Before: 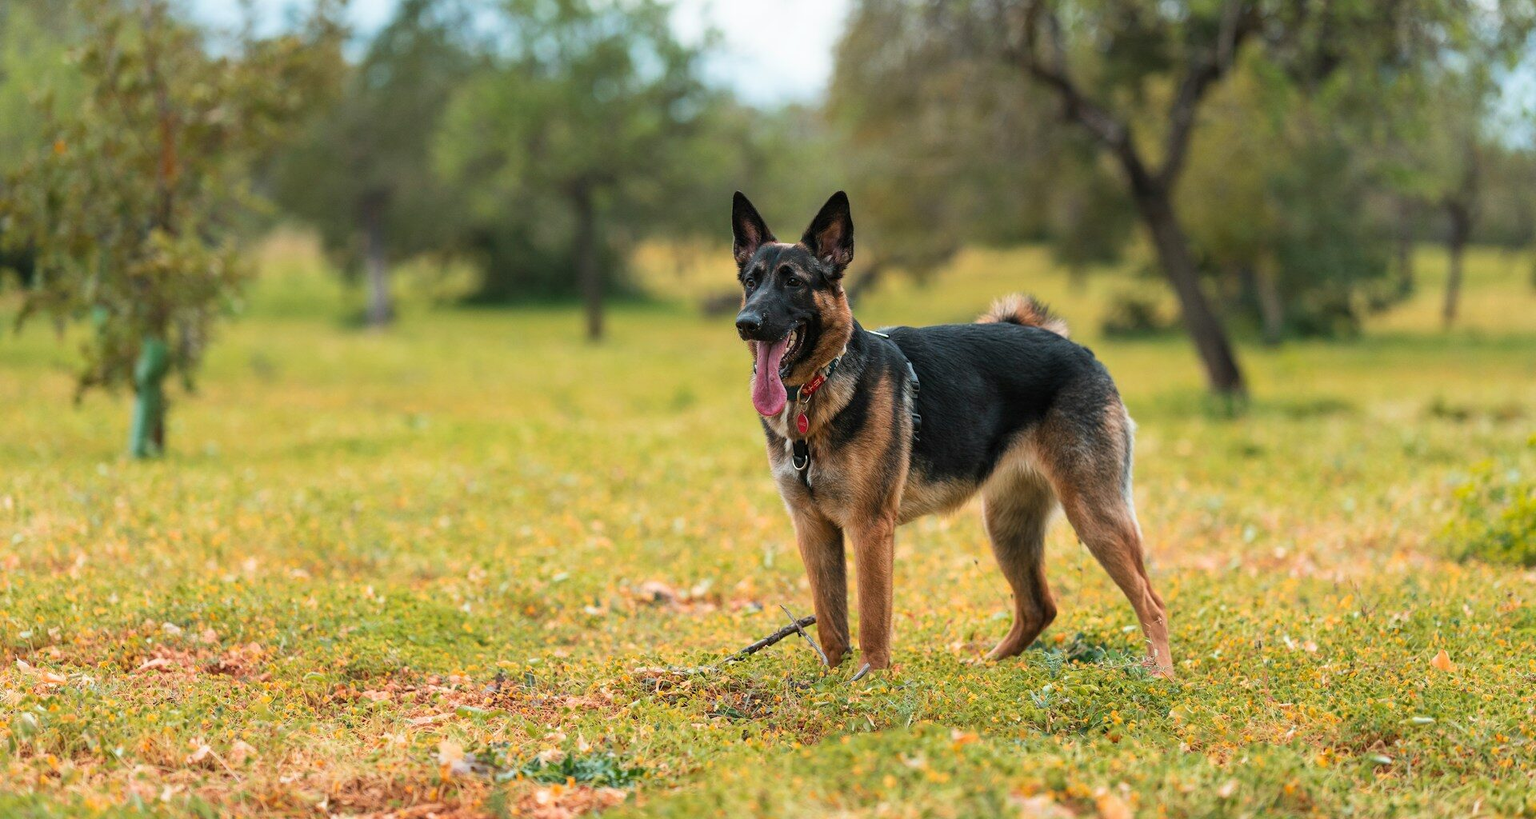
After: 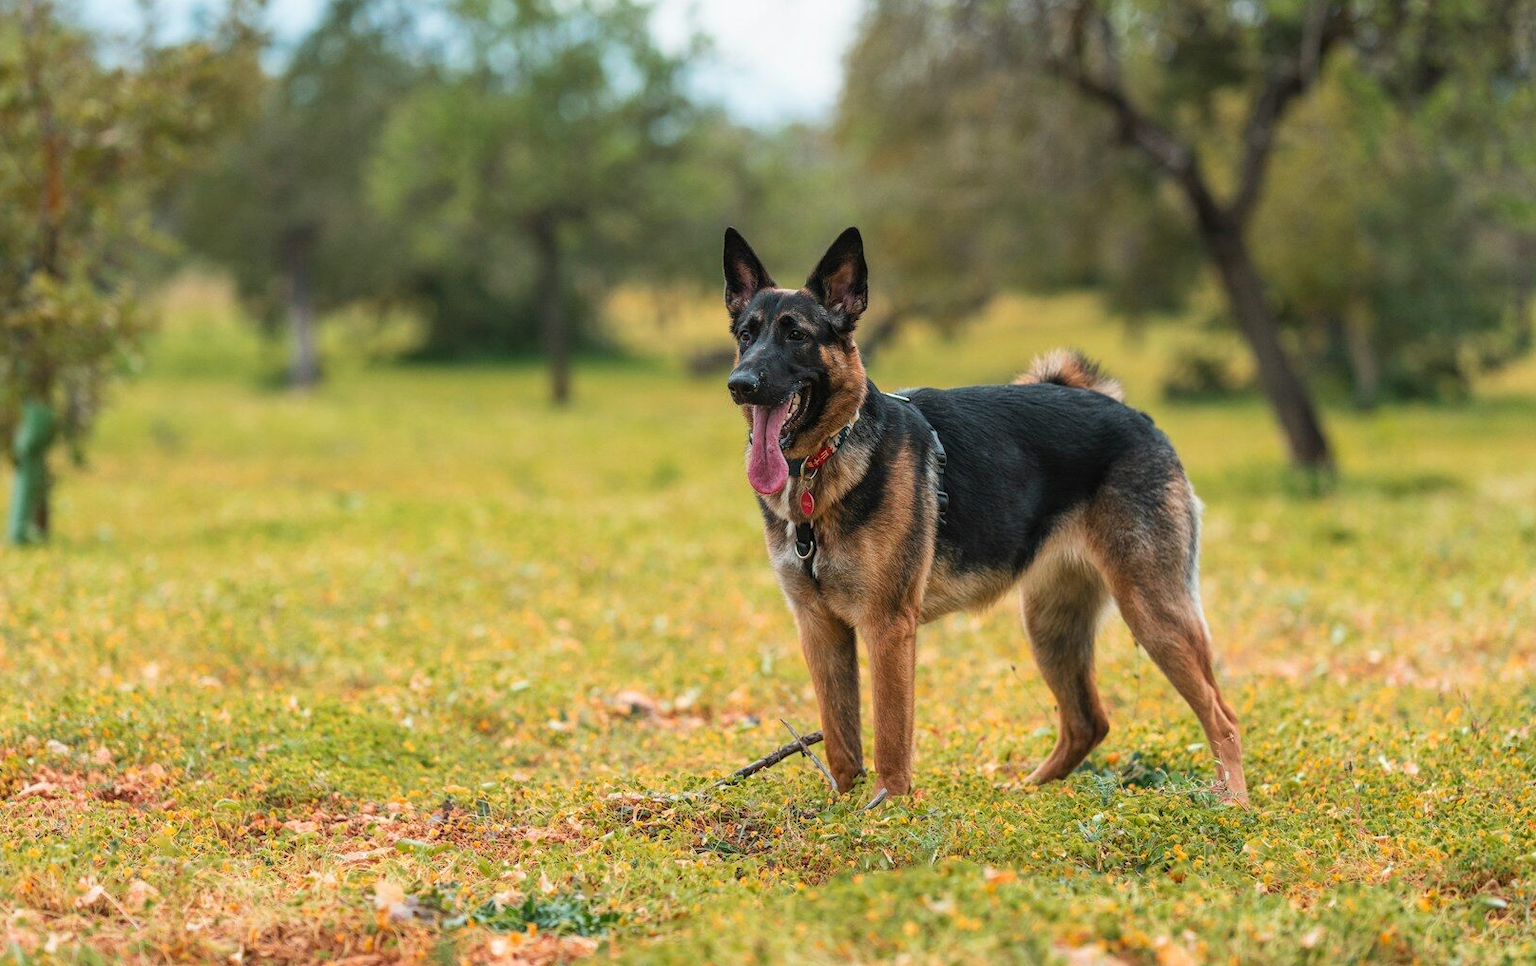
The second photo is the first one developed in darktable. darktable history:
crop: left 8.026%, right 7.374%
local contrast: detail 110%
exposure: compensate highlight preservation false
